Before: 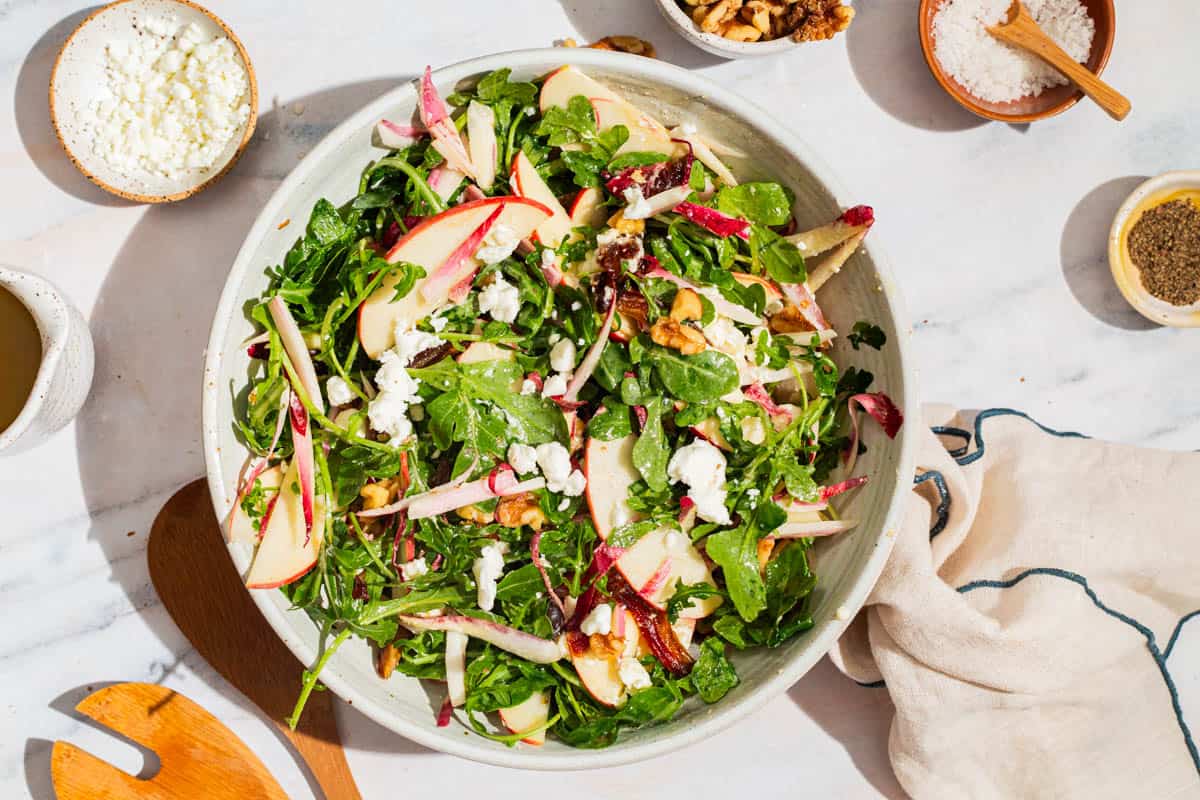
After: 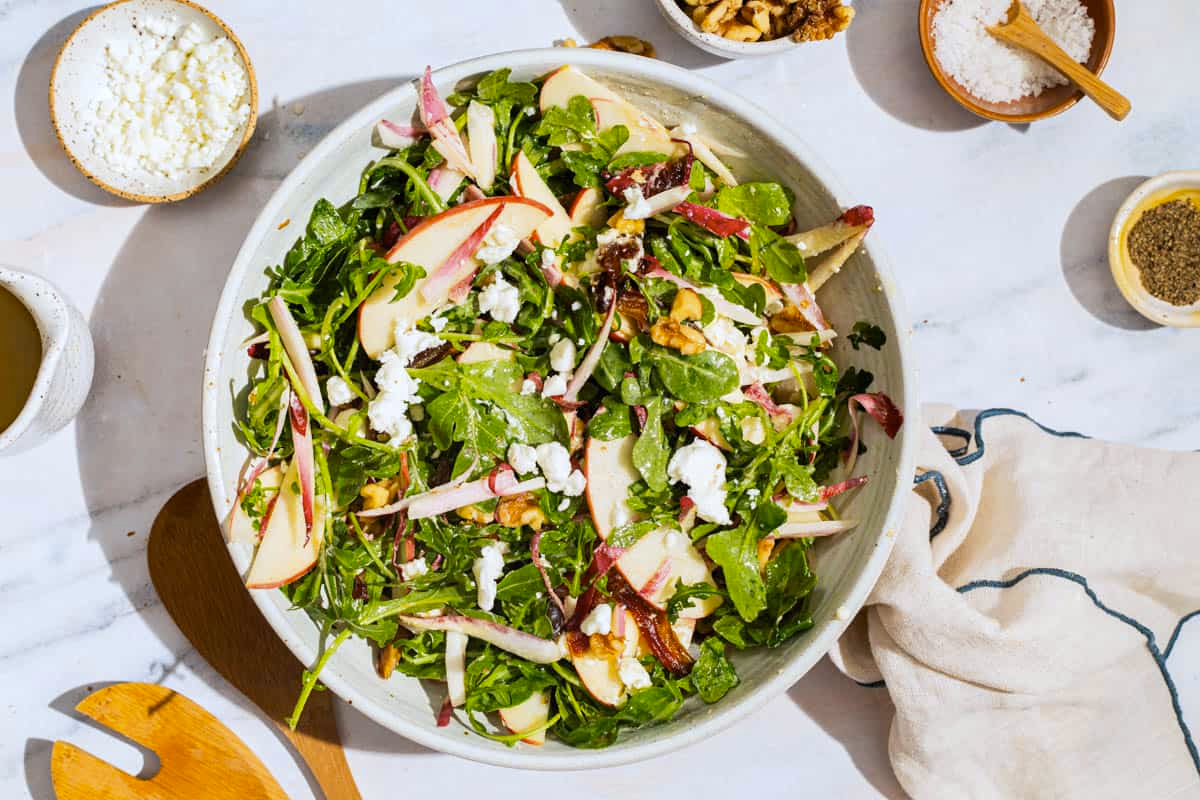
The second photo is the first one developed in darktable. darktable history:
color contrast: green-magenta contrast 0.8, blue-yellow contrast 1.1, unbound 0
white balance: red 0.974, blue 1.044
